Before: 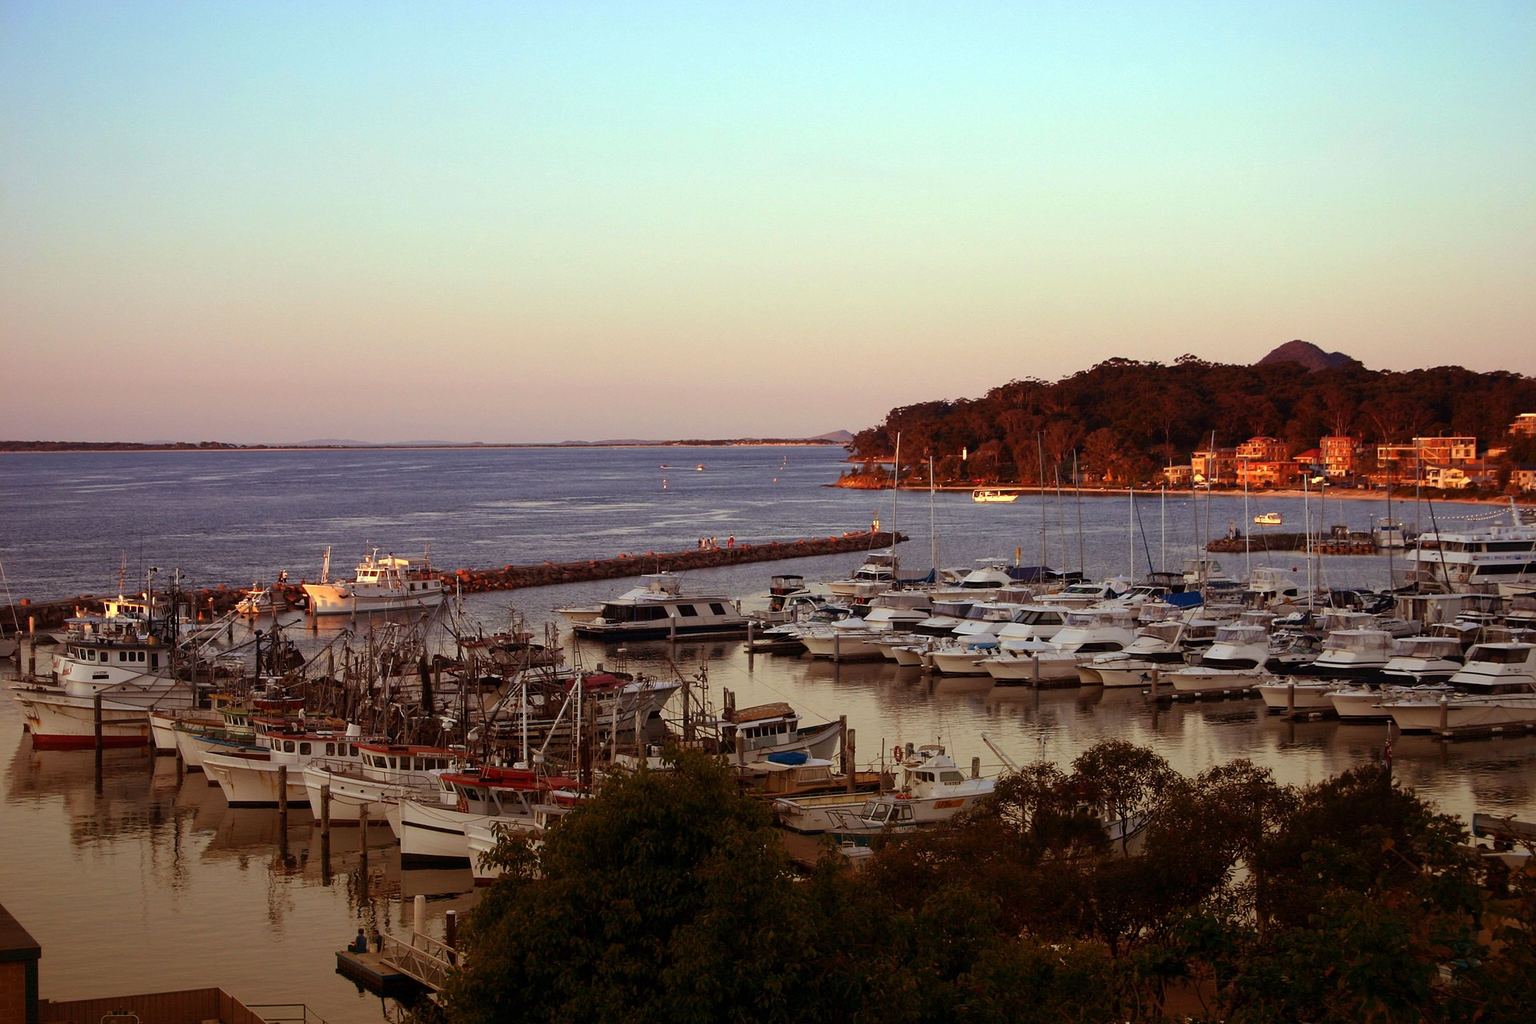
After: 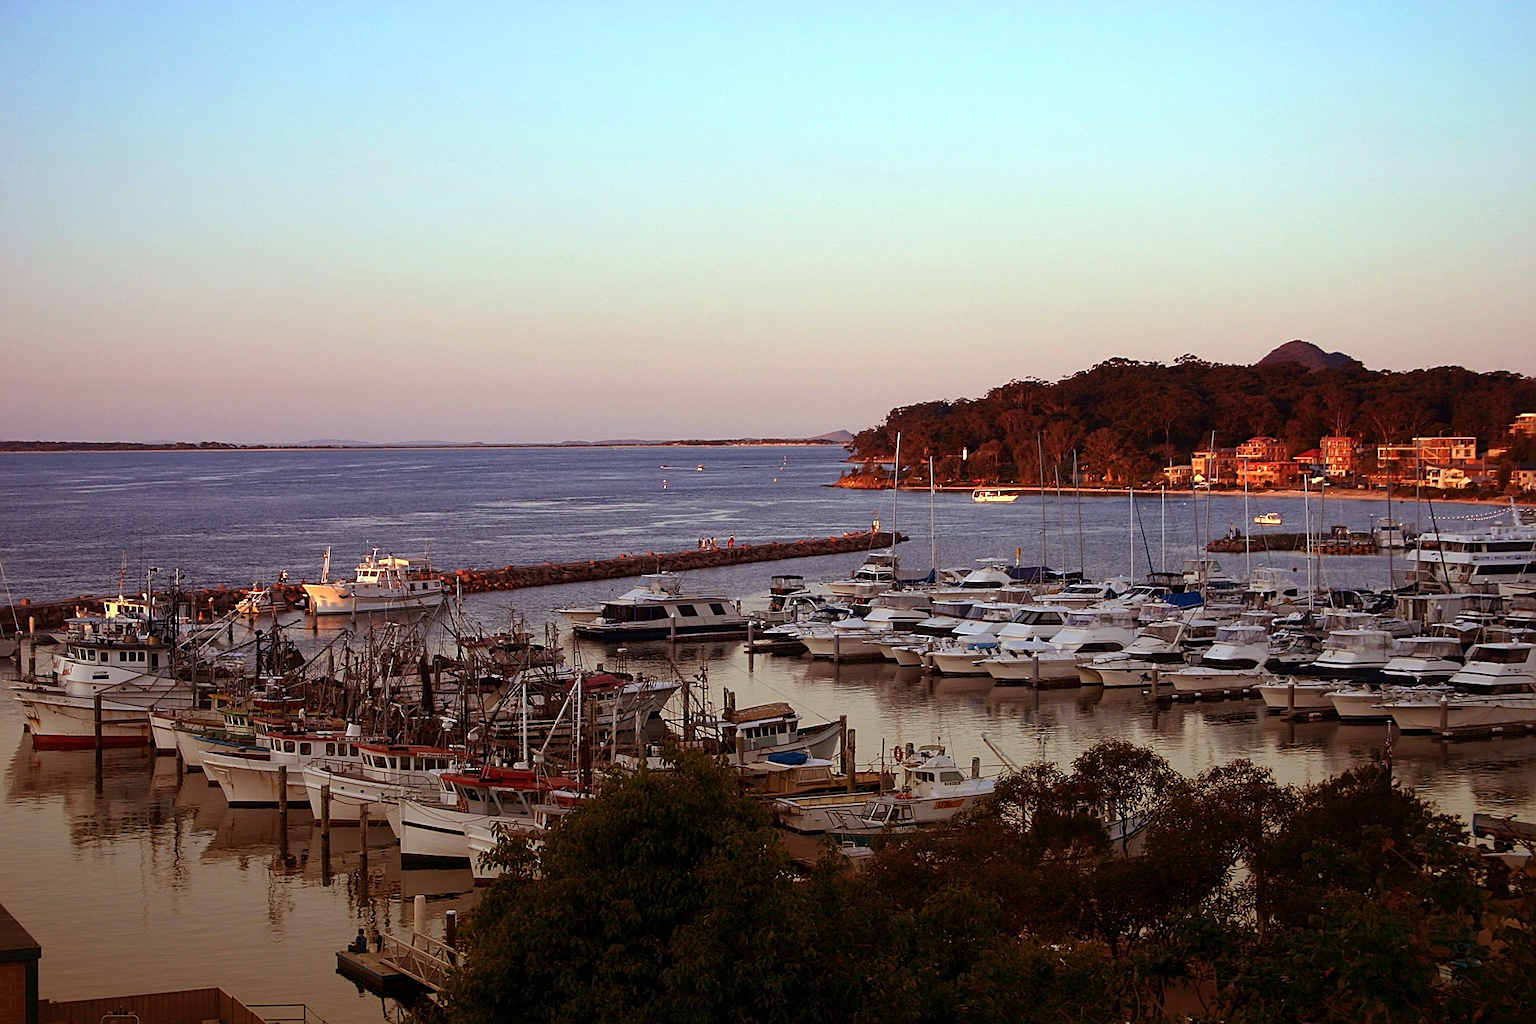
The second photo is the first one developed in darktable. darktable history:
color calibration: illuminant as shot in camera, x 0.358, y 0.373, temperature 4628.91 K
sharpen: on, module defaults
